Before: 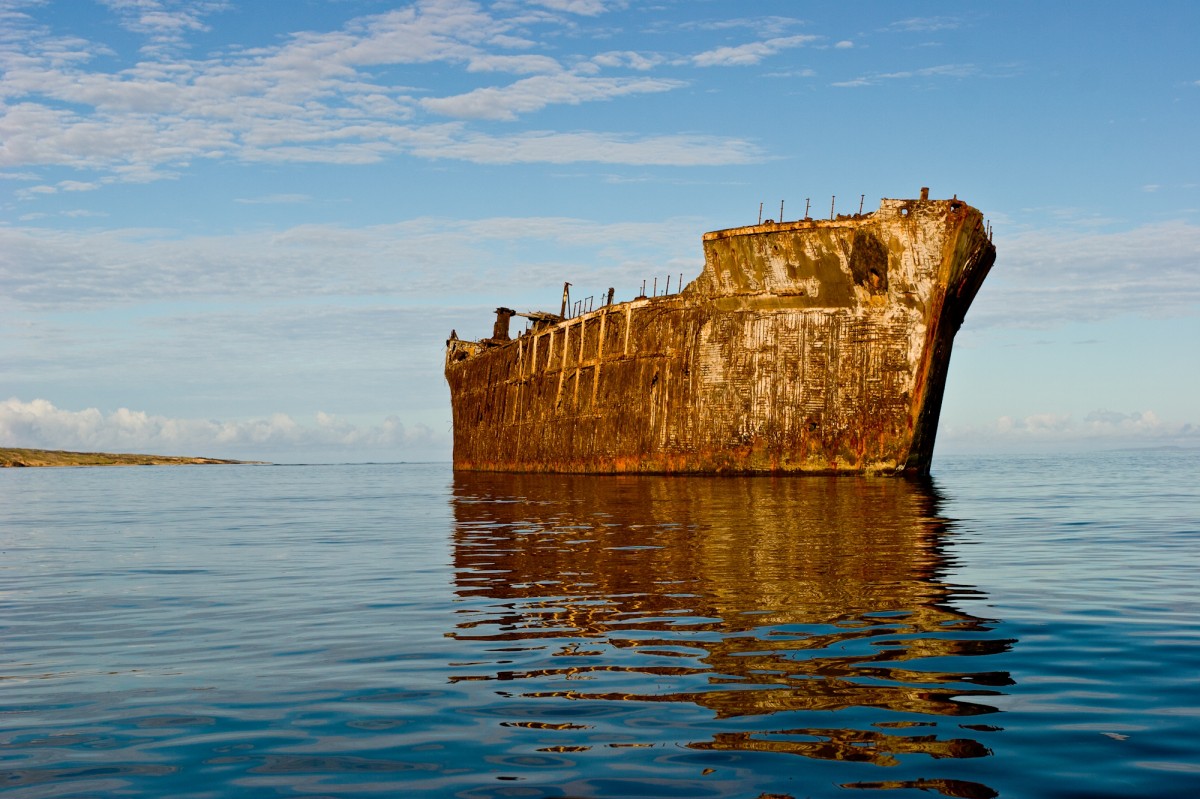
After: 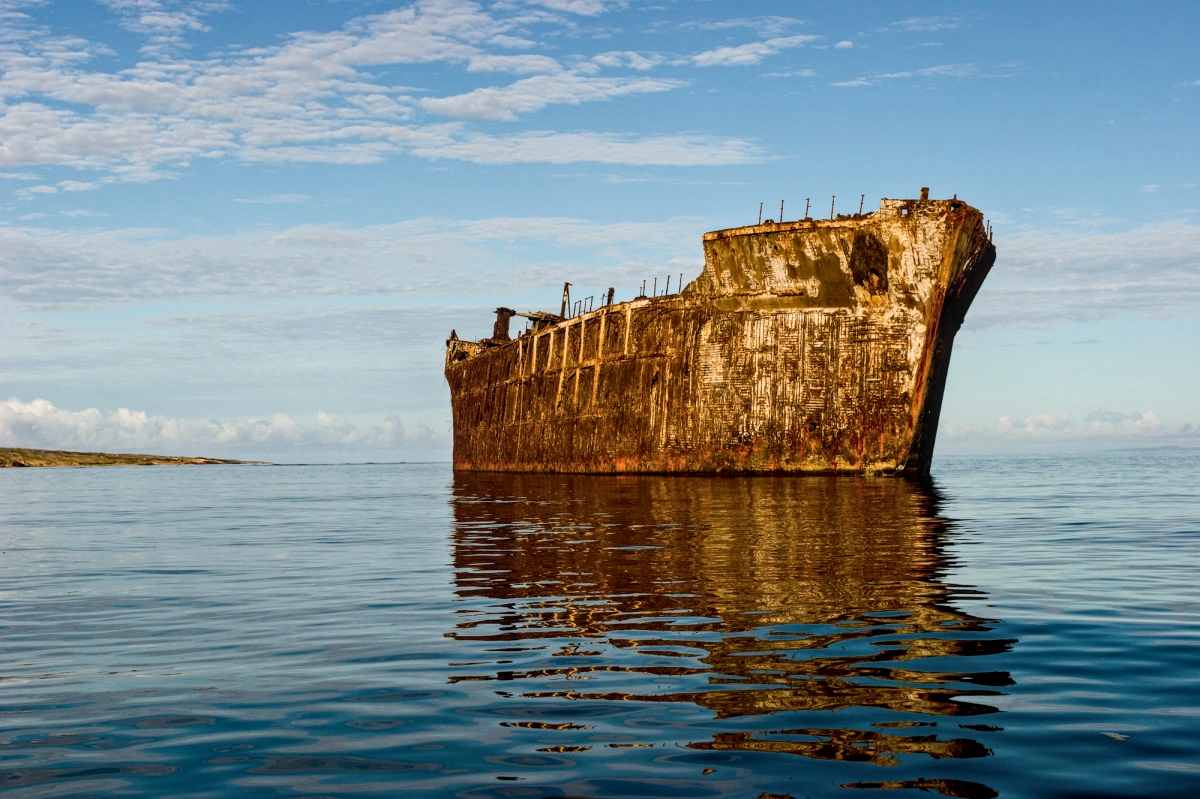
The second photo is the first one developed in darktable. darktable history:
tone equalizer: -8 EV -0.417 EV, -7 EV -0.389 EV, -6 EV -0.333 EV, -5 EV -0.222 EV, -3 EV 0.222 EV, -2 EV 0.333 EV, -1 EV 0.389 EV, +0 EV 0.417 EV, edges refinement/feathering 500, mask exposure compensation -1.57 EV, preserve details no
exposure: exposure -0.21 EV, compensate highlight preservation false
local contrast: on, module defaults
contrast brightness saturation: saturation -0.05
